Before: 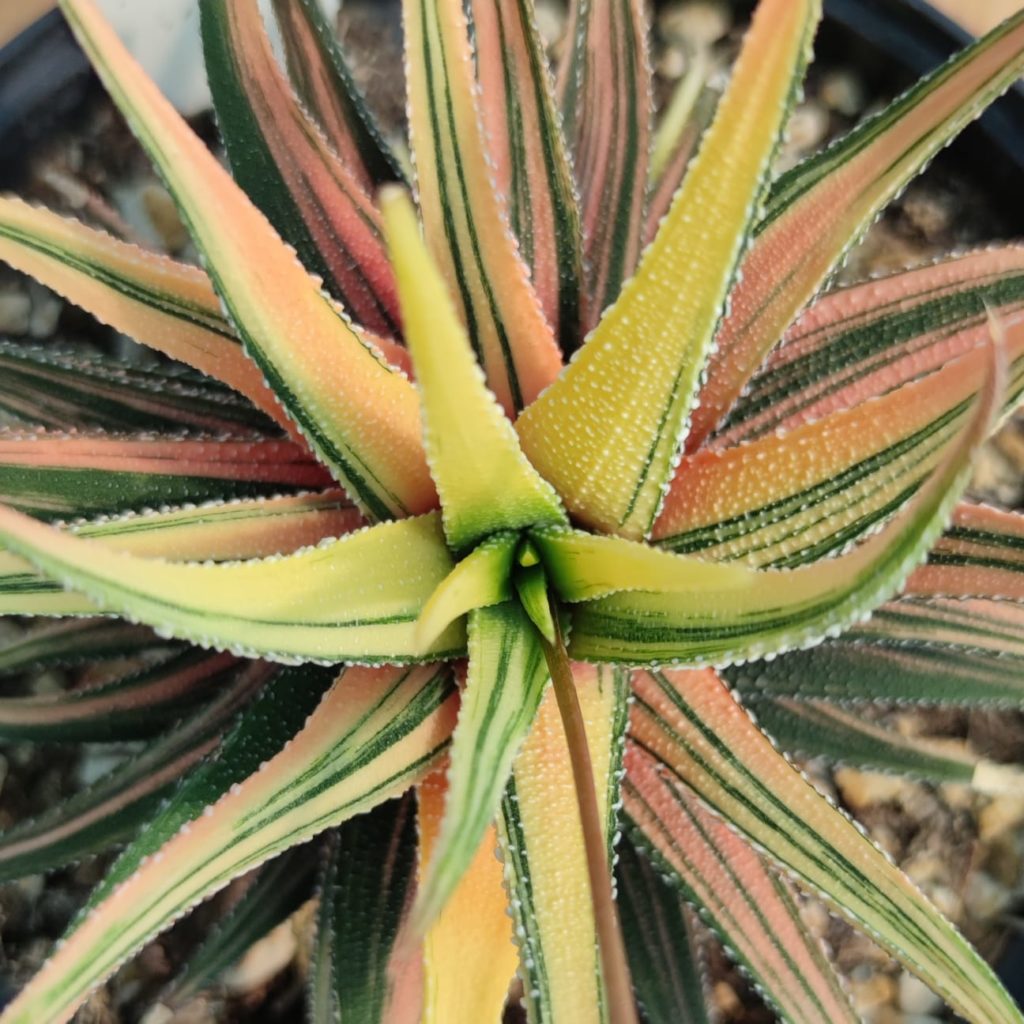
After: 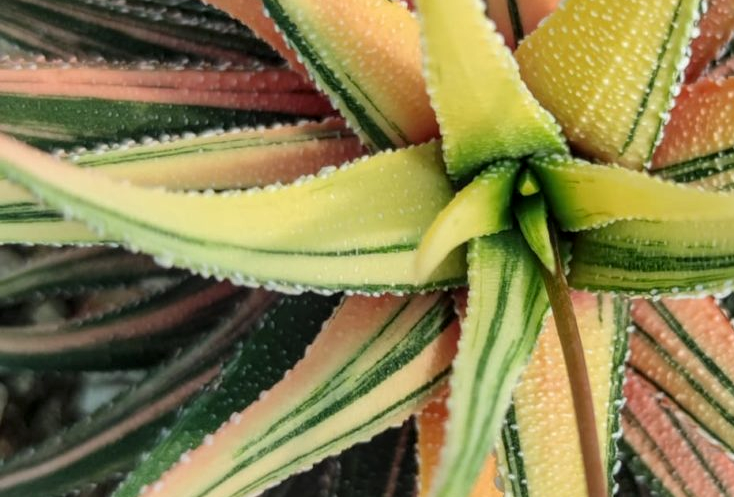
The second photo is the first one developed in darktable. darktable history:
local contrast: on, module defaults
crop: top 36.271%, right 28.232%, bottom 15.144%
